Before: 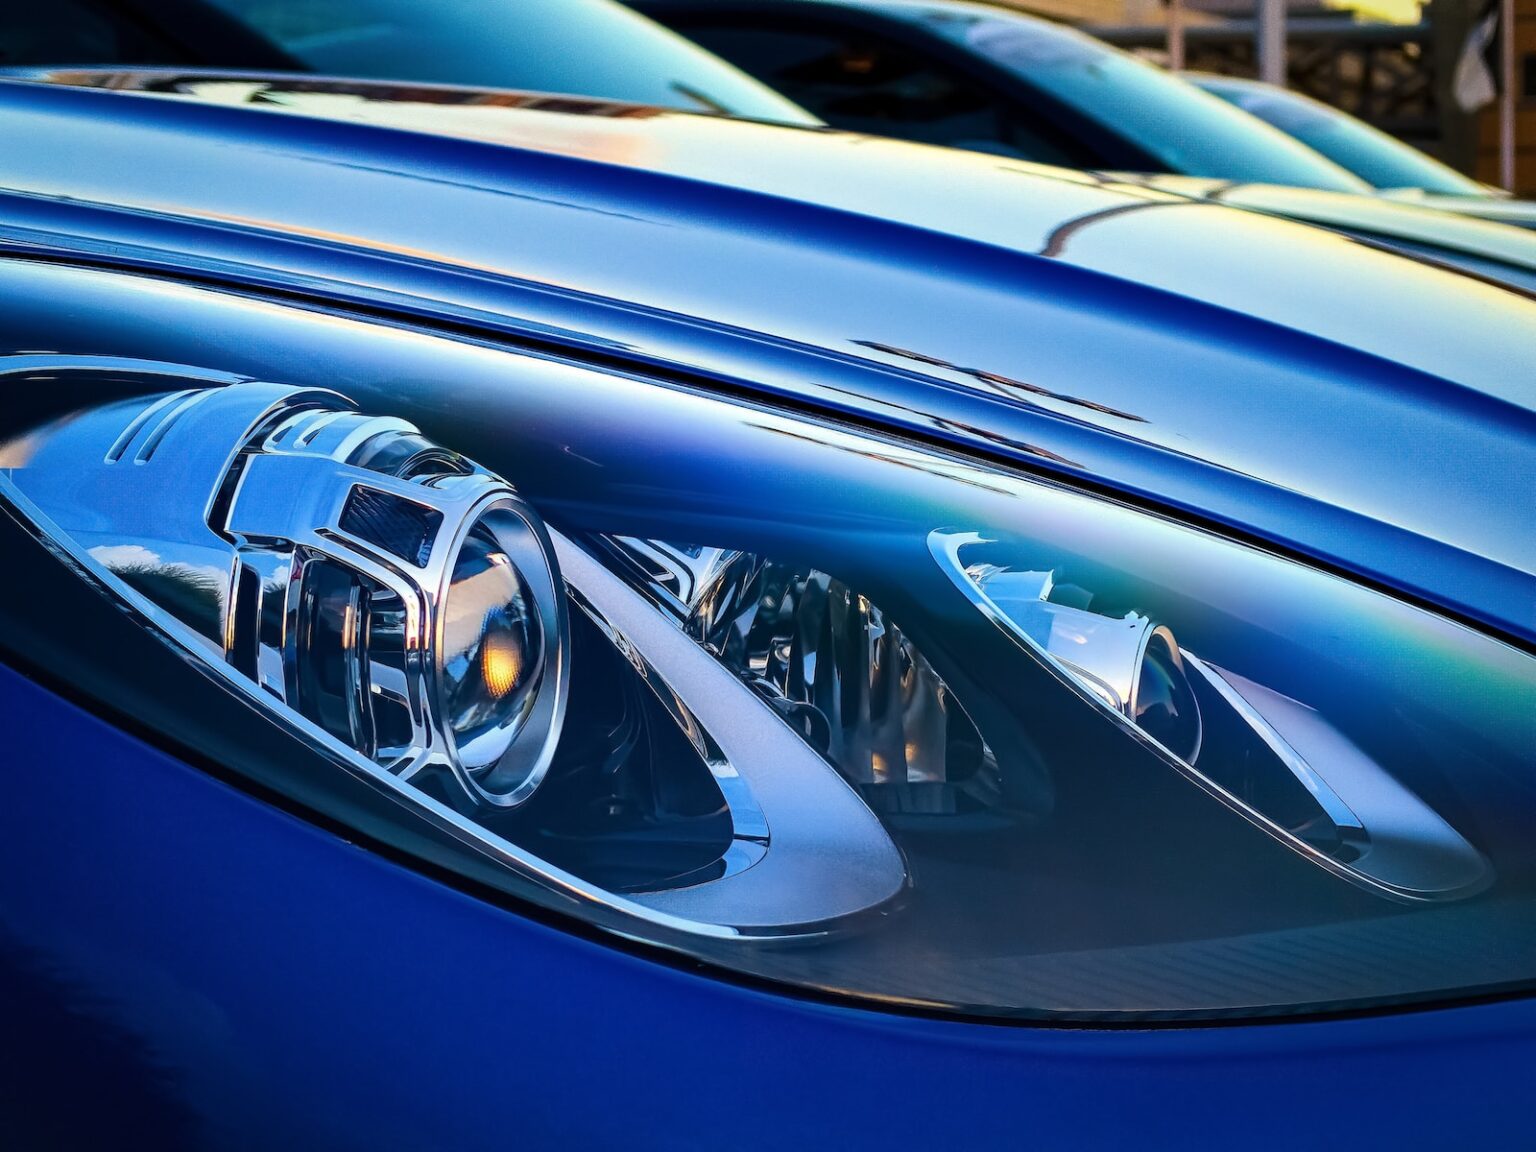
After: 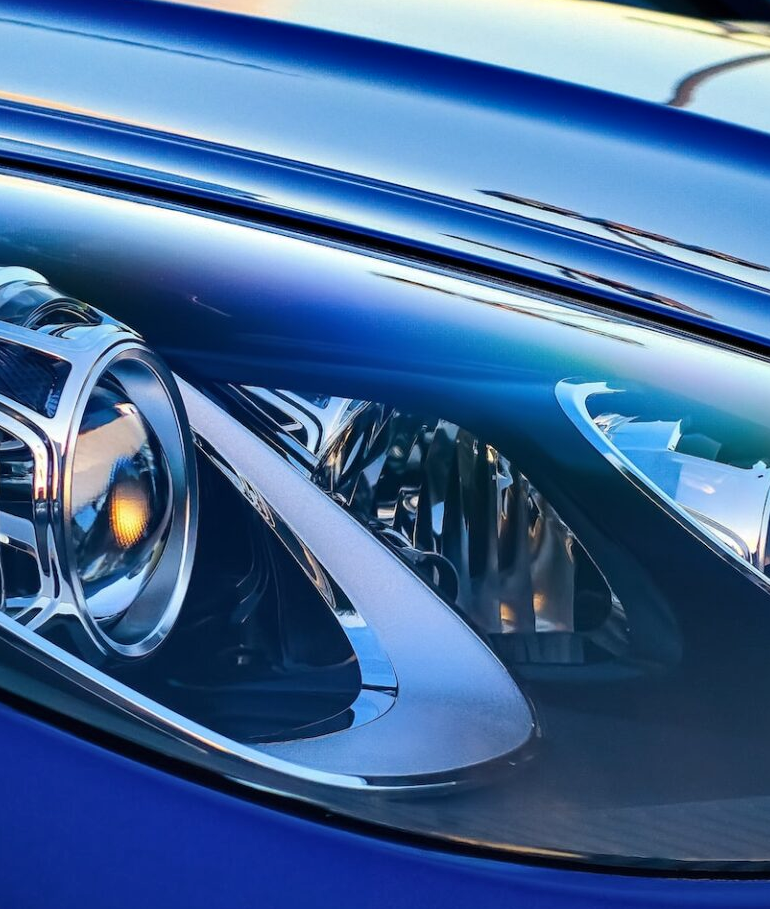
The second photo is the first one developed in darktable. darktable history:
shadows and highlights: shadows 33.65, highlights -47.46, compress 49.92%, highlights color adjustment 32.04%, soften with gaussian
crop and rotate: angle 0.016°, left 24.262%, top 13.089%, right 25.558%, bottom 7.89%
